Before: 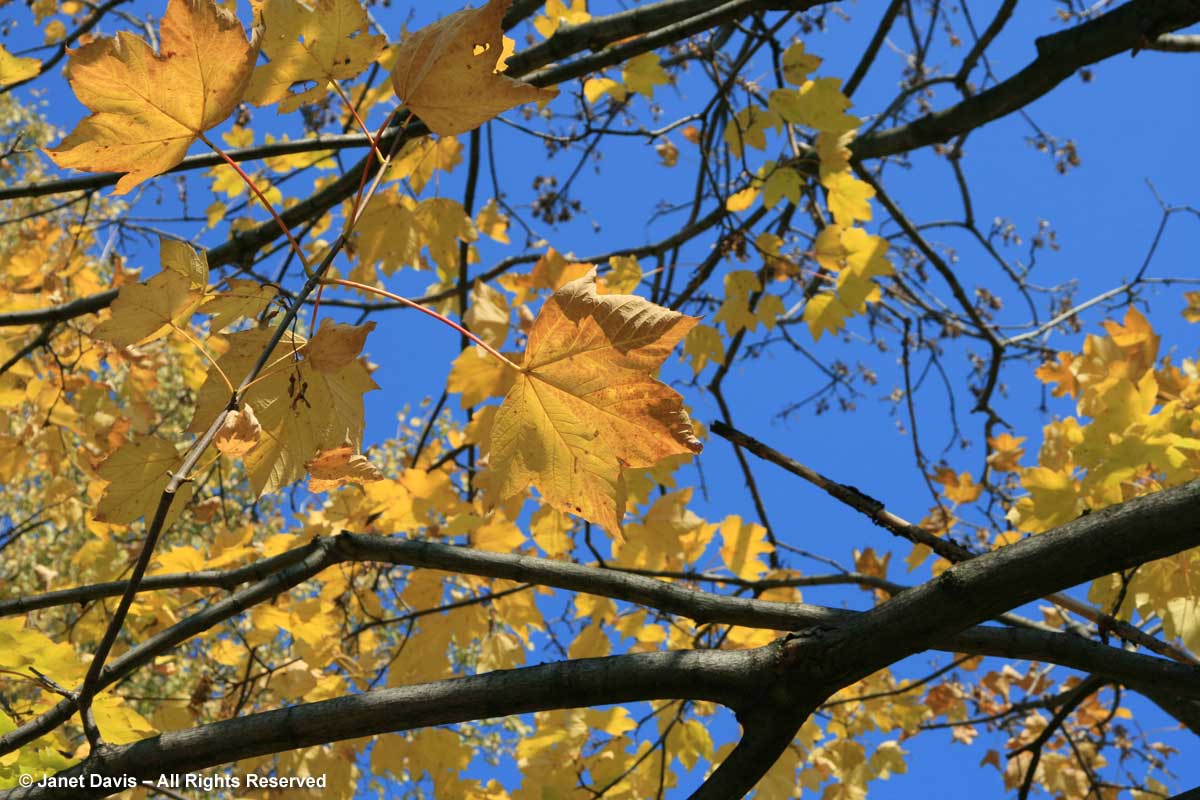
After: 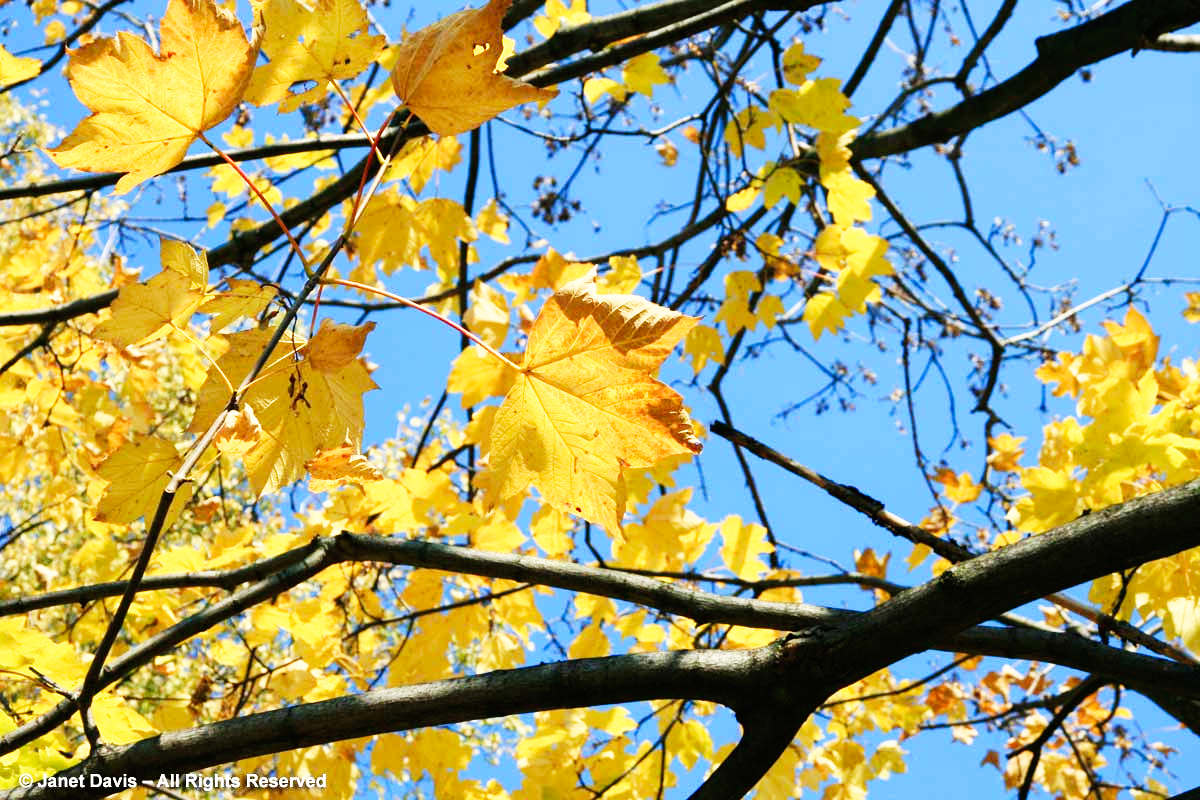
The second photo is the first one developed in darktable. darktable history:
tone equalizer: on, module defaults
base curve: curves: ch0 [(0, 0) (0.007, 0.004) (0.027, 0.03) (0.046, 0.07) (0.207, 0.54) (0.442, 0.872) (0.673, 0.972) (1, 1)], preserve colors none
